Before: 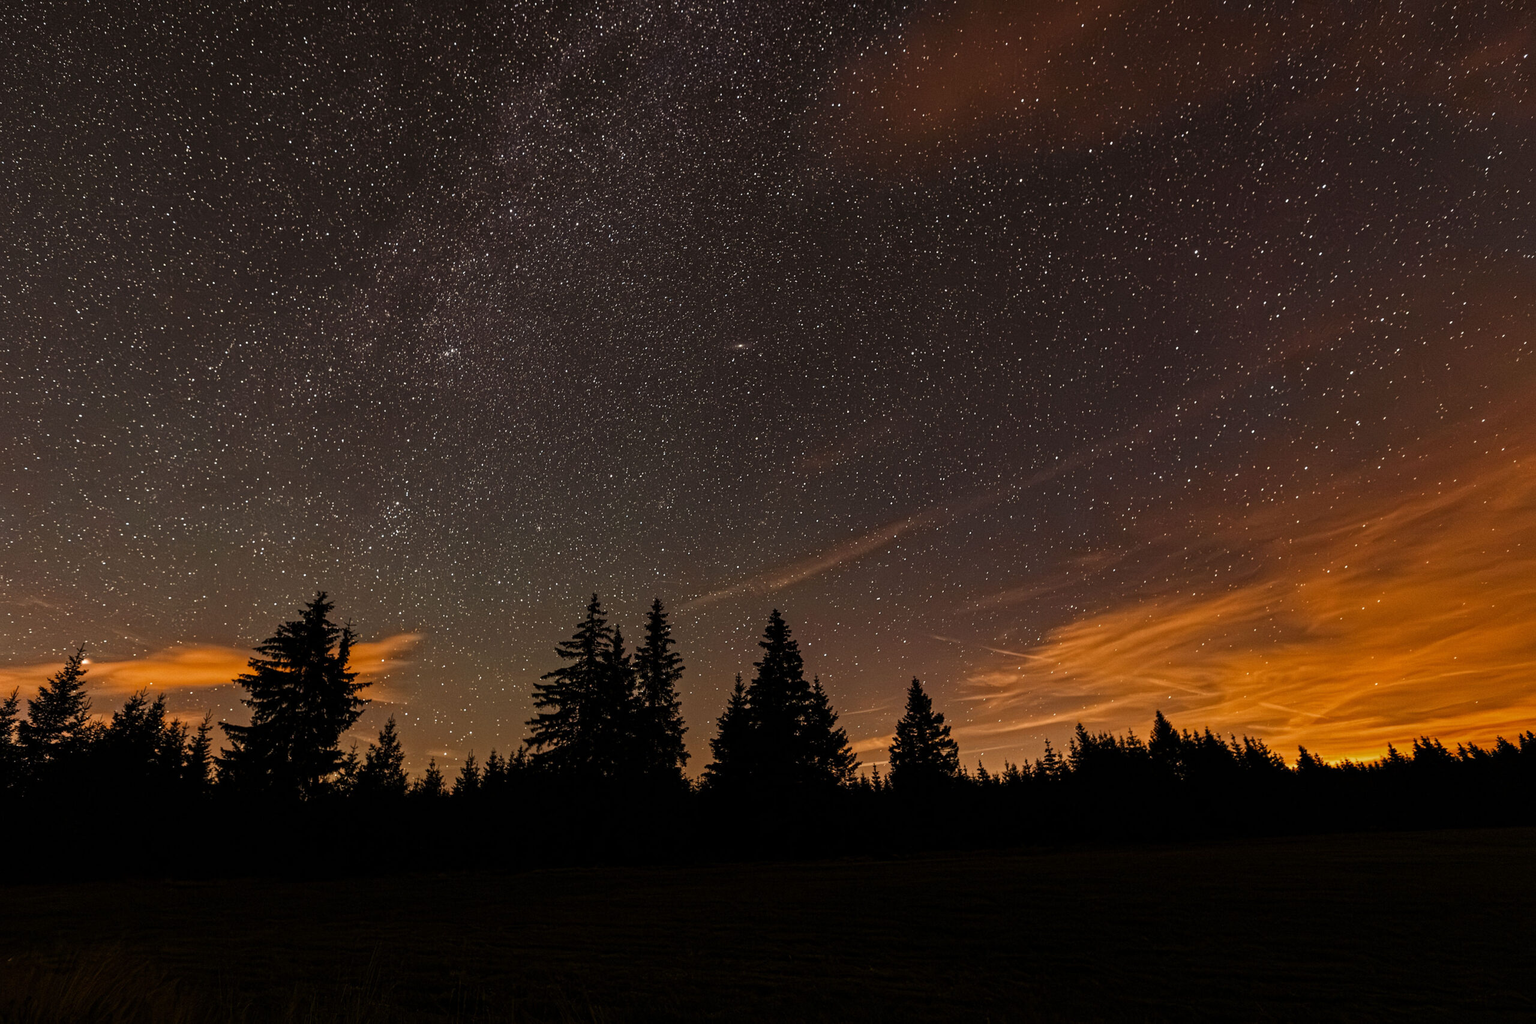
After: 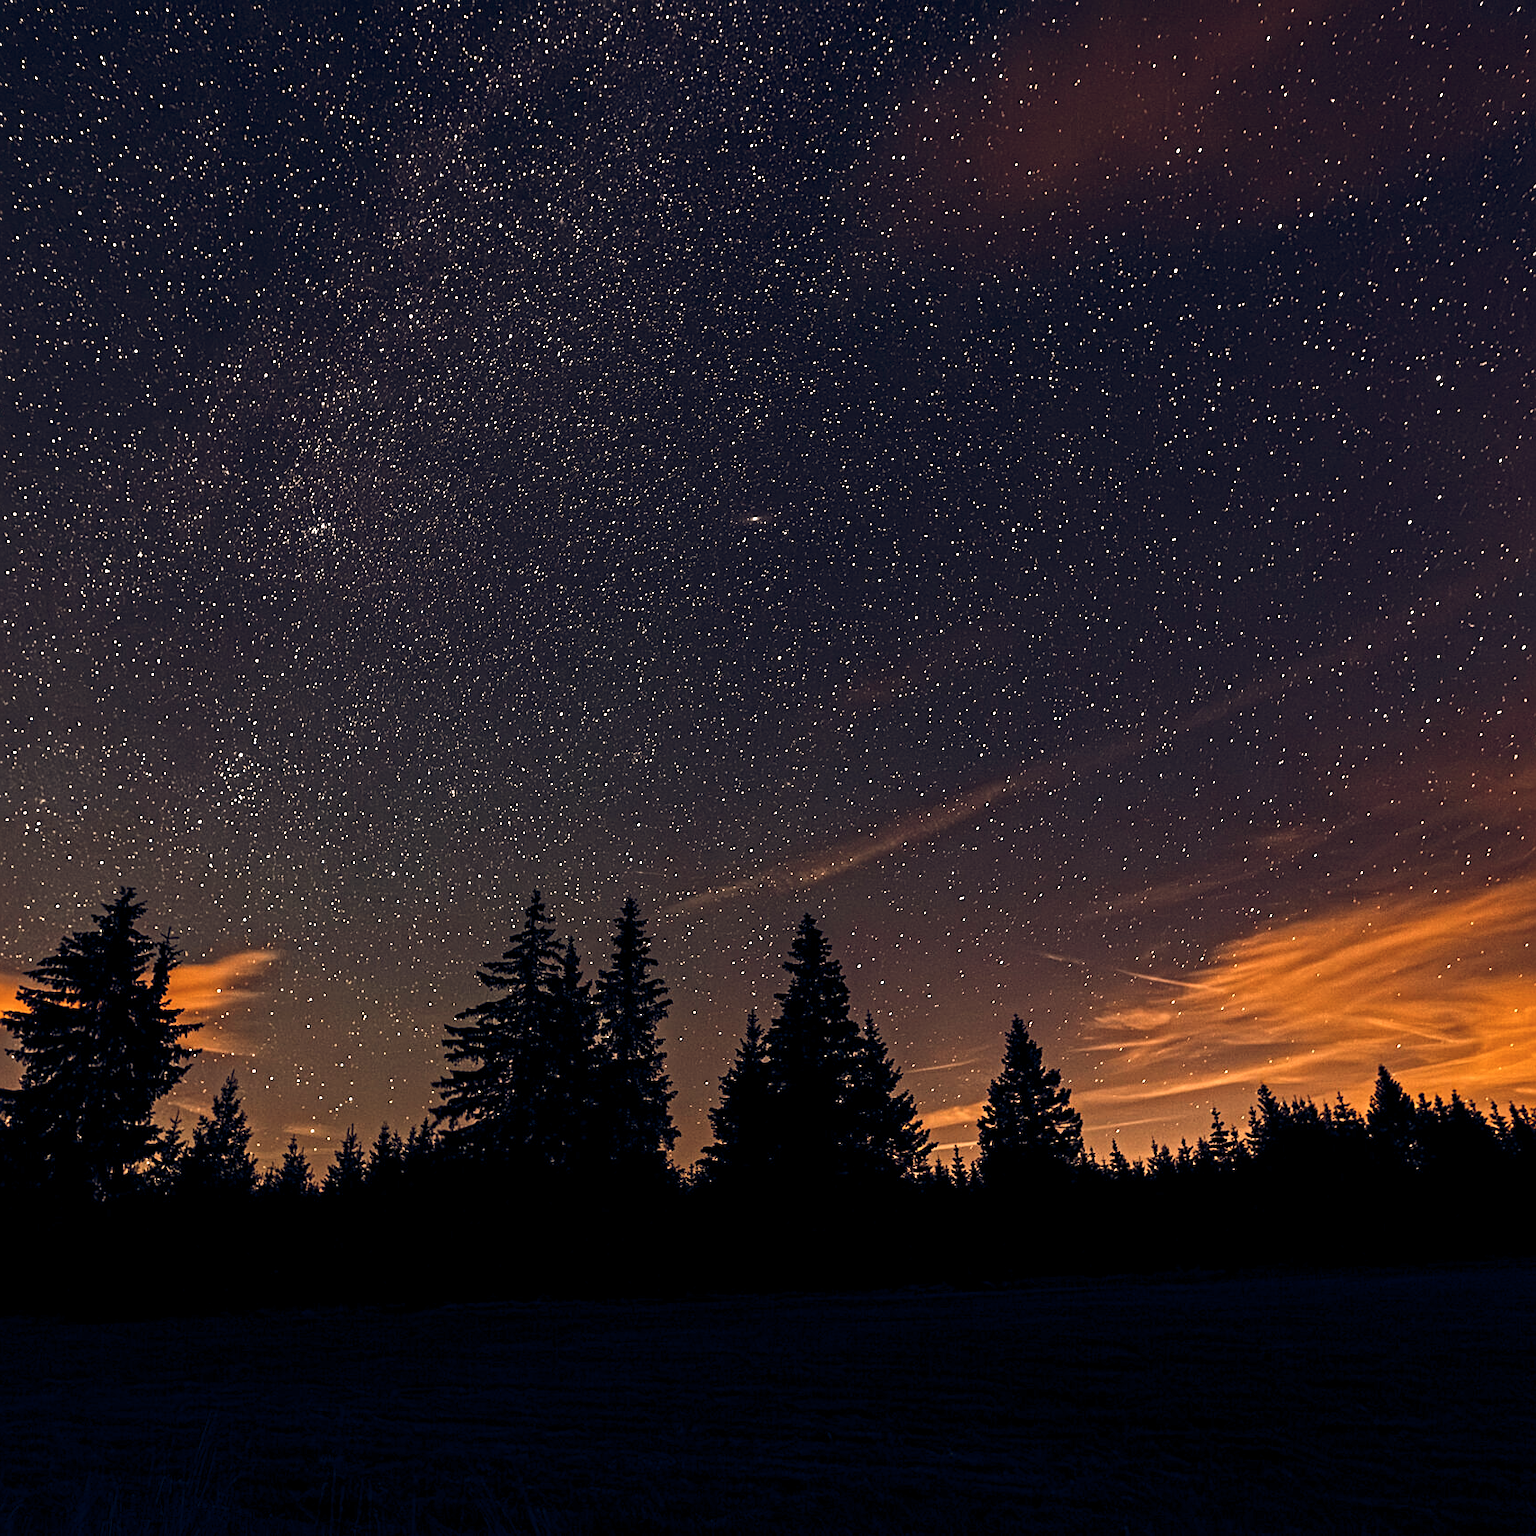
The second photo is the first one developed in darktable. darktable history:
levels: mode automatic, black 0.023%, white 99.97%, levels [0.062, 0.494, 0.925]
sharpen: on, module defaults
color balance rgb: shadows lift › hue 87.51°, highlights gain › chroma 3.21%, highlights gain › hue 55.1°, global offset › chroma 0.15%, global offset › hue 253.66°, linear chroma grading › global chroma 0.5%
crop and rotate: left 15.446%, right 17.836%
tone equalizer: -8 EV -0.75 EV, -7 EV -0.7 EV, -6 EV -0.6 EV, -5 EV -0.4 EV, -3 EV 0.4 EV, -2 EV 0.6 EV, -1 EV 0.7 EV, +0 EV 0.75 EV, edges refinement/feathering 500, mask exposure compensation -1.57 EV, preserve details no
